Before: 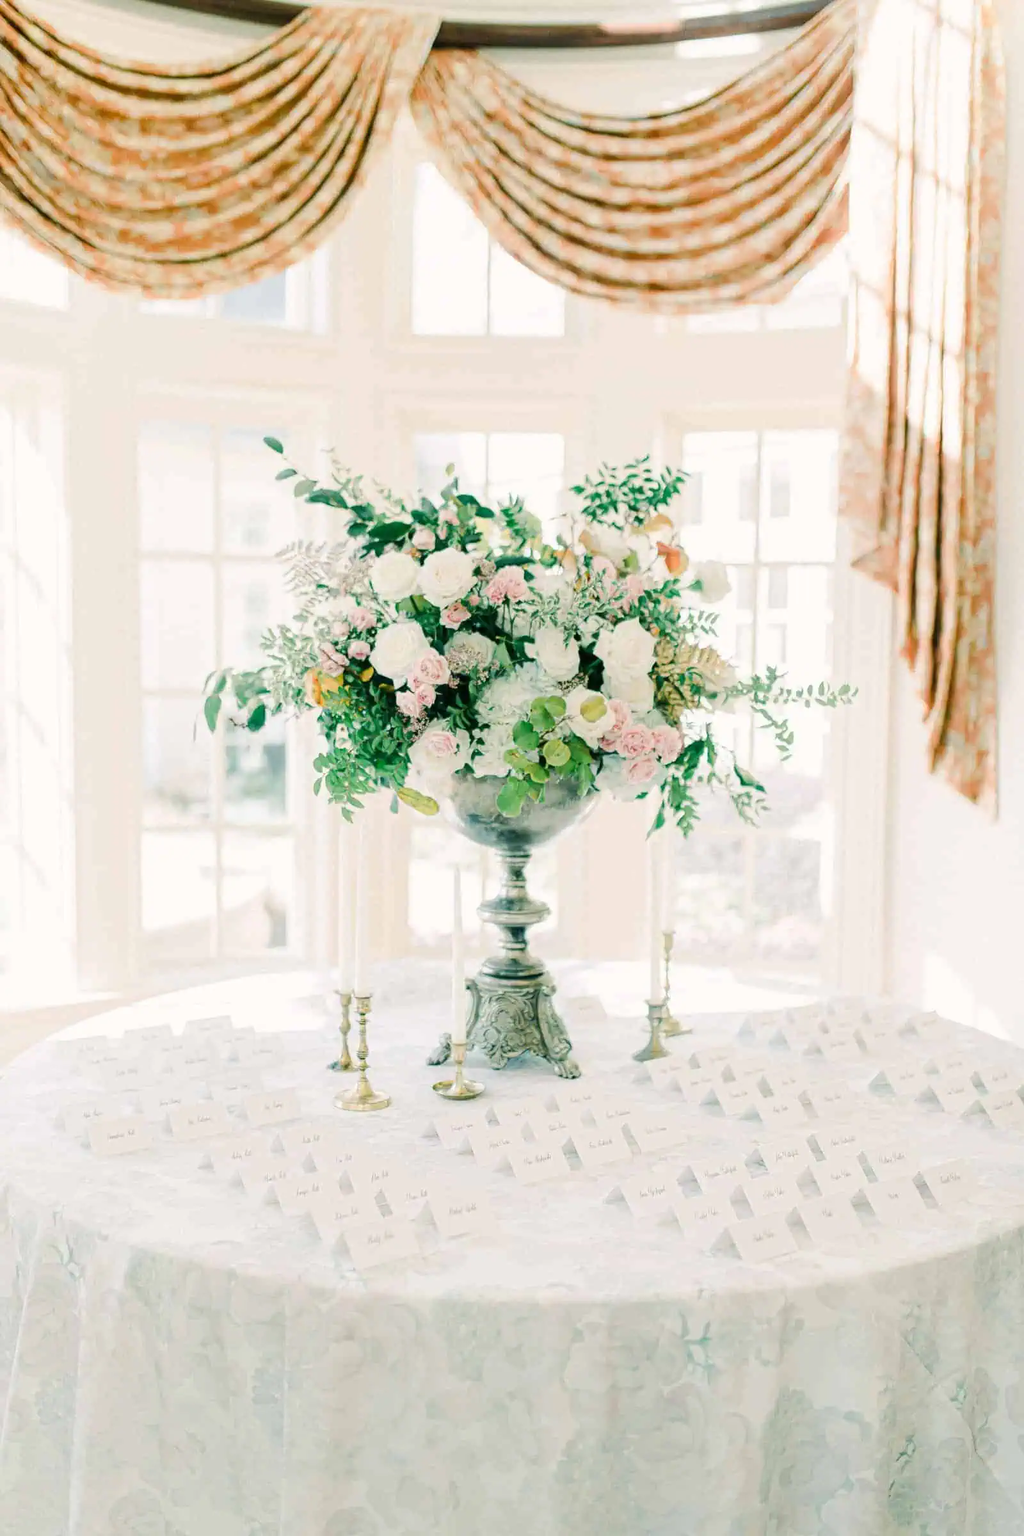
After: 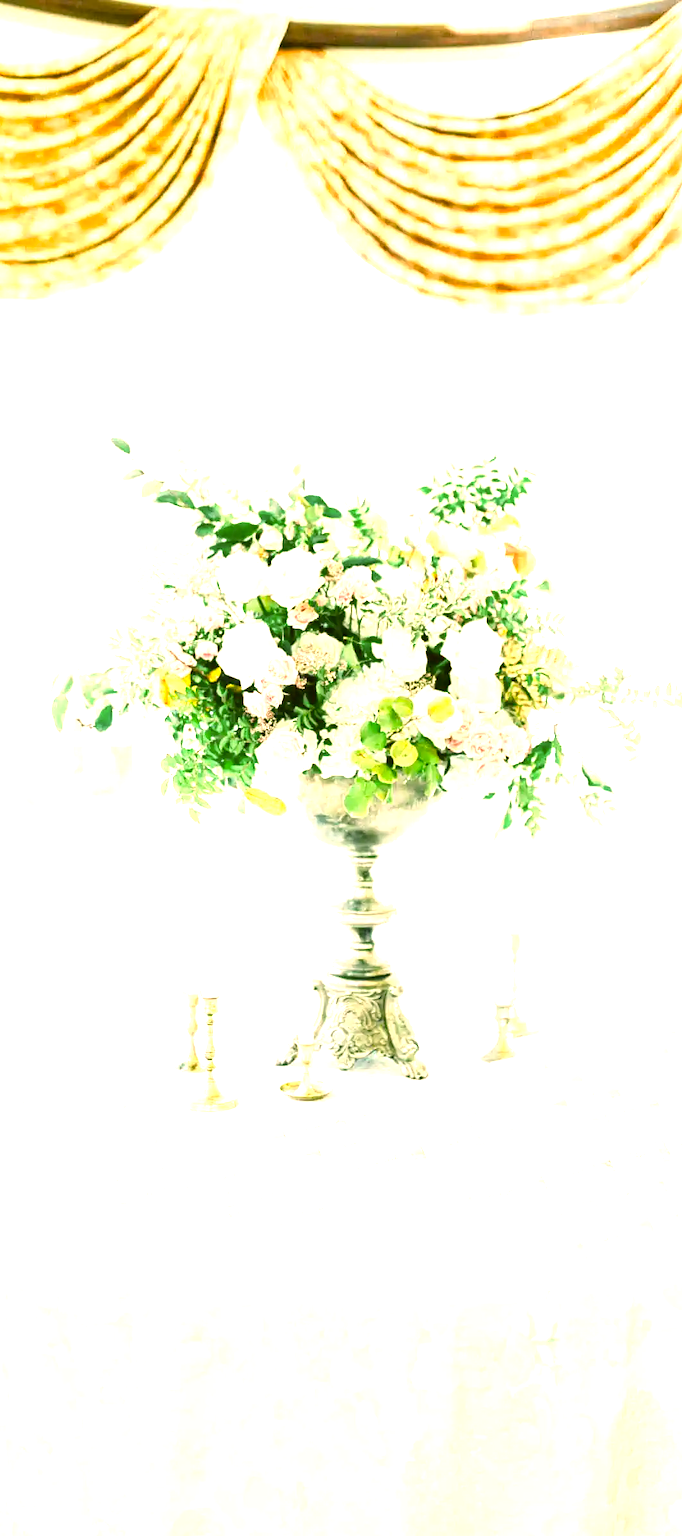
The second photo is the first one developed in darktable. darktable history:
crop and rotate: left 15.055%, right 18.278%
white balance: red 1.066, blue 1.119
color correction: highlights a* 0.162, highlights b* 29.53, shadows a* -0.162, shadows b* 21.09
exposure: black level correction 0, exposure 1.3 EV, compensate highlight preservation false
